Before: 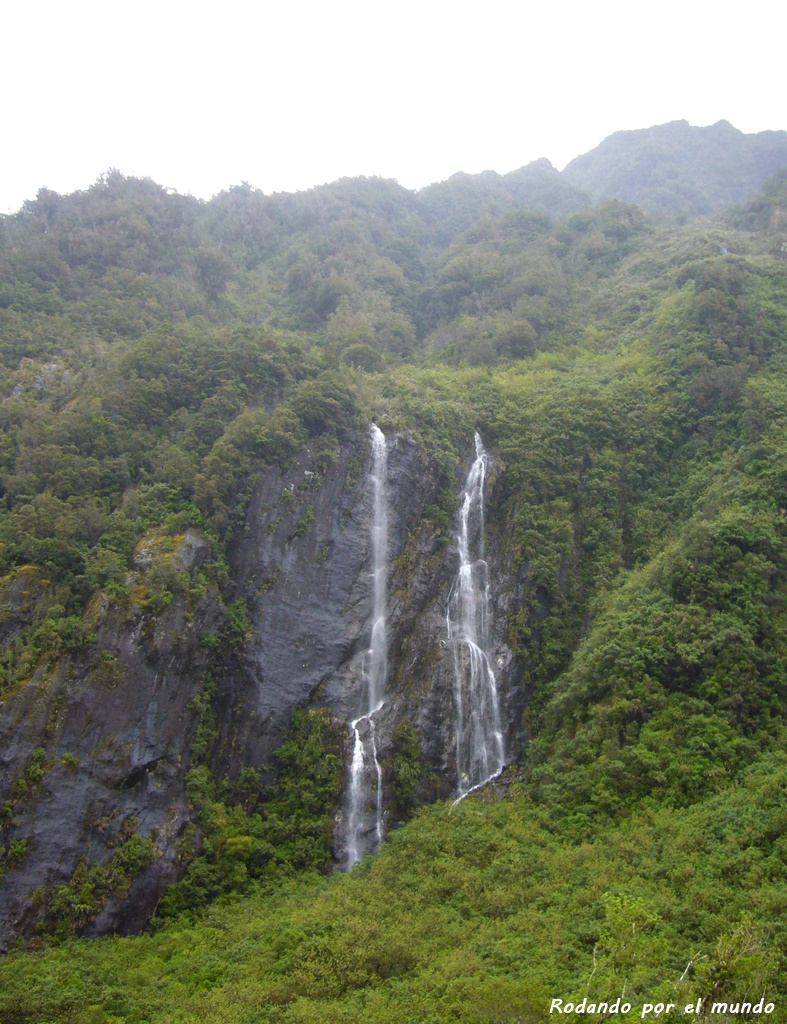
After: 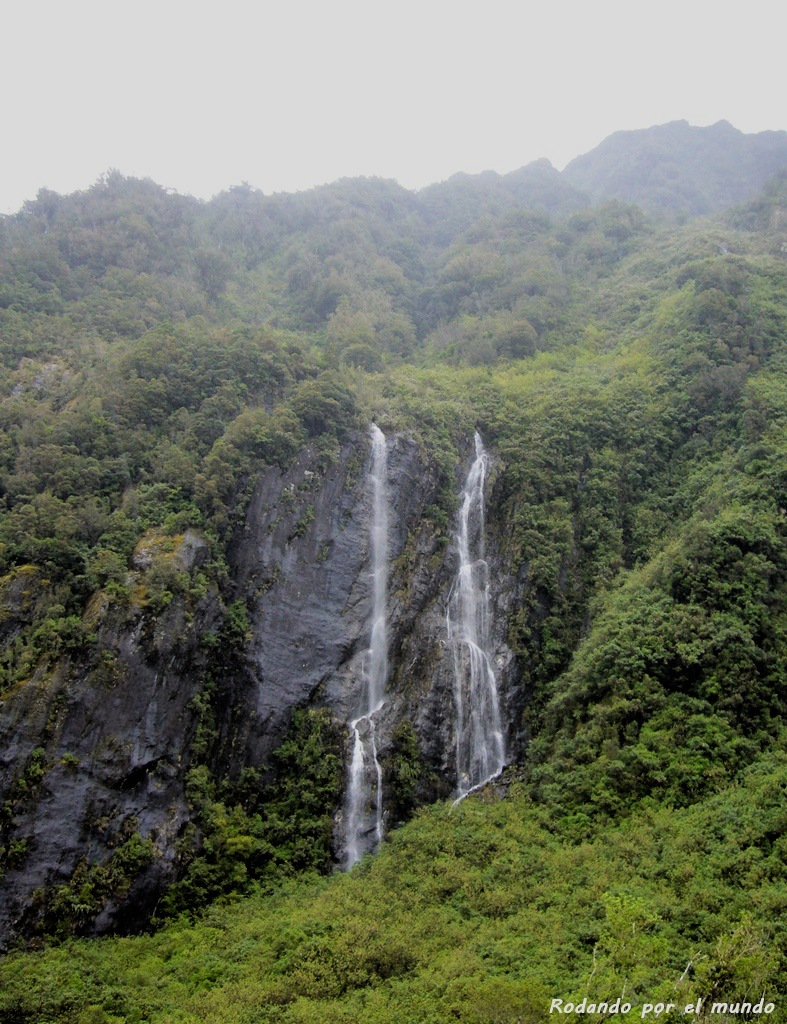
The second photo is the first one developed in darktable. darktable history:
filmic rgb: black relative exposure -4.4 EV, white relative exposure 5.04 EV, hardness 2.23, latitude 40.11%, contrast 1.146, highlights saturation mix 10.71%, shadows ↔ highlights balance 1.09%
